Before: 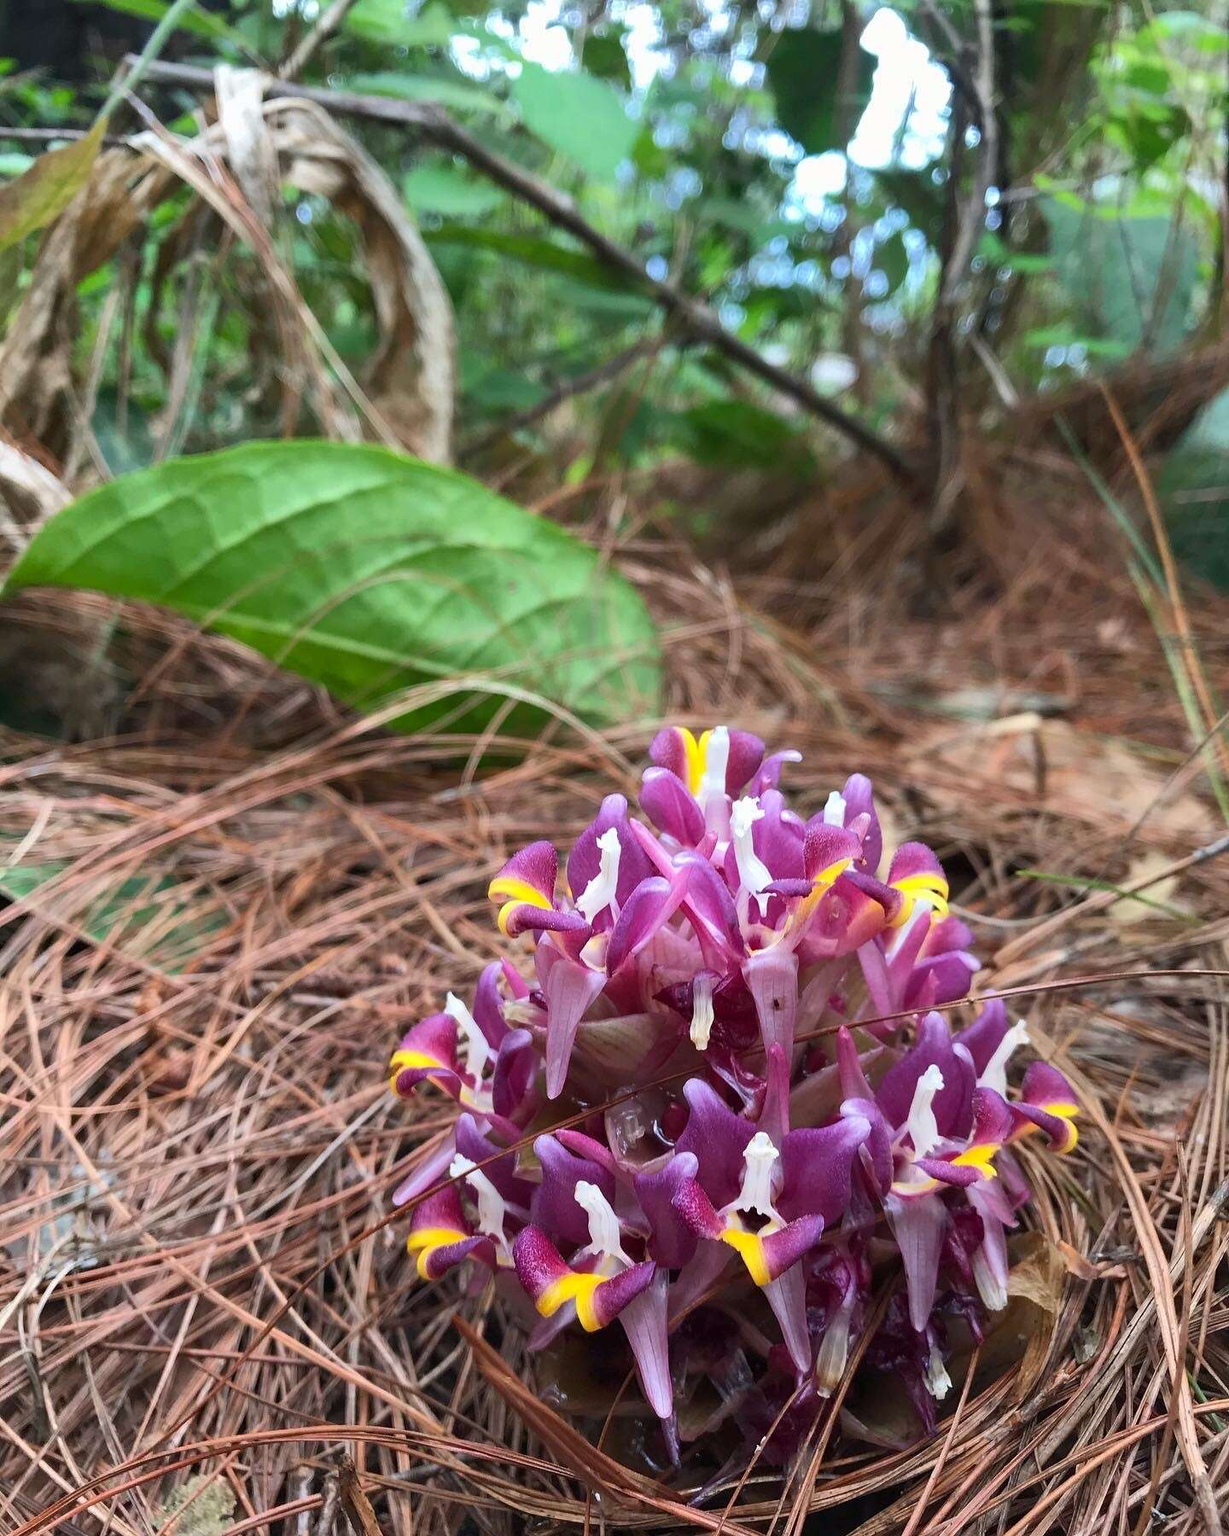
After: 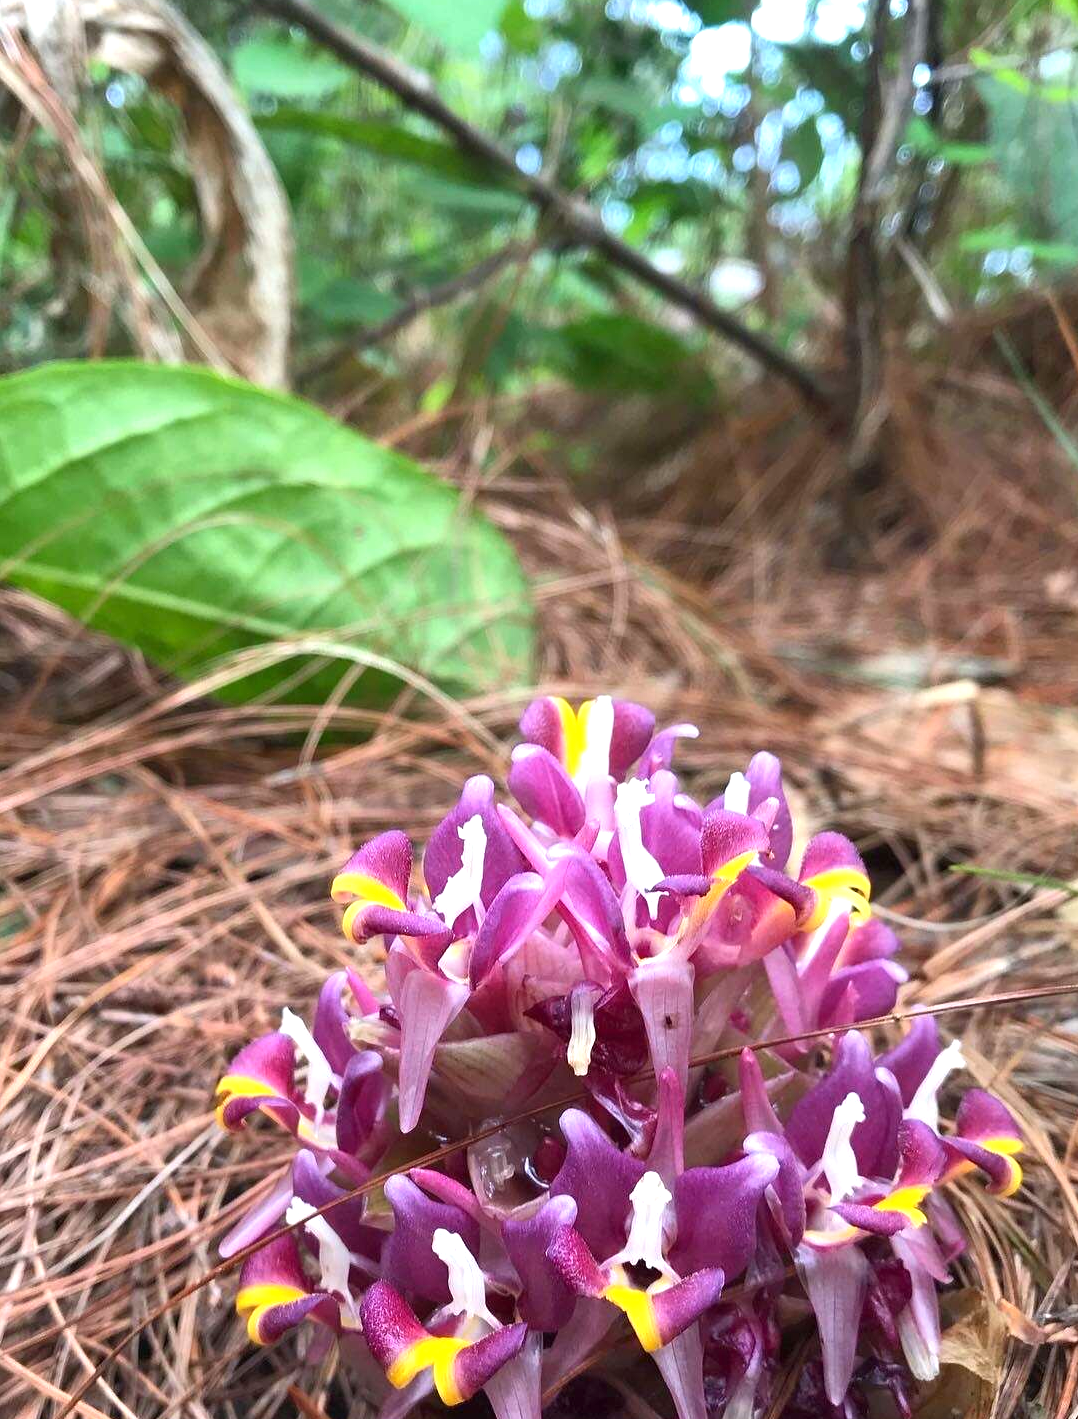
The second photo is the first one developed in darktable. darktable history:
exposure: exposure 0.6 EV, compensate highlight preservation false
crop: left 16.768%, top 8.653%, right 8.362%, bottom 12.485%
